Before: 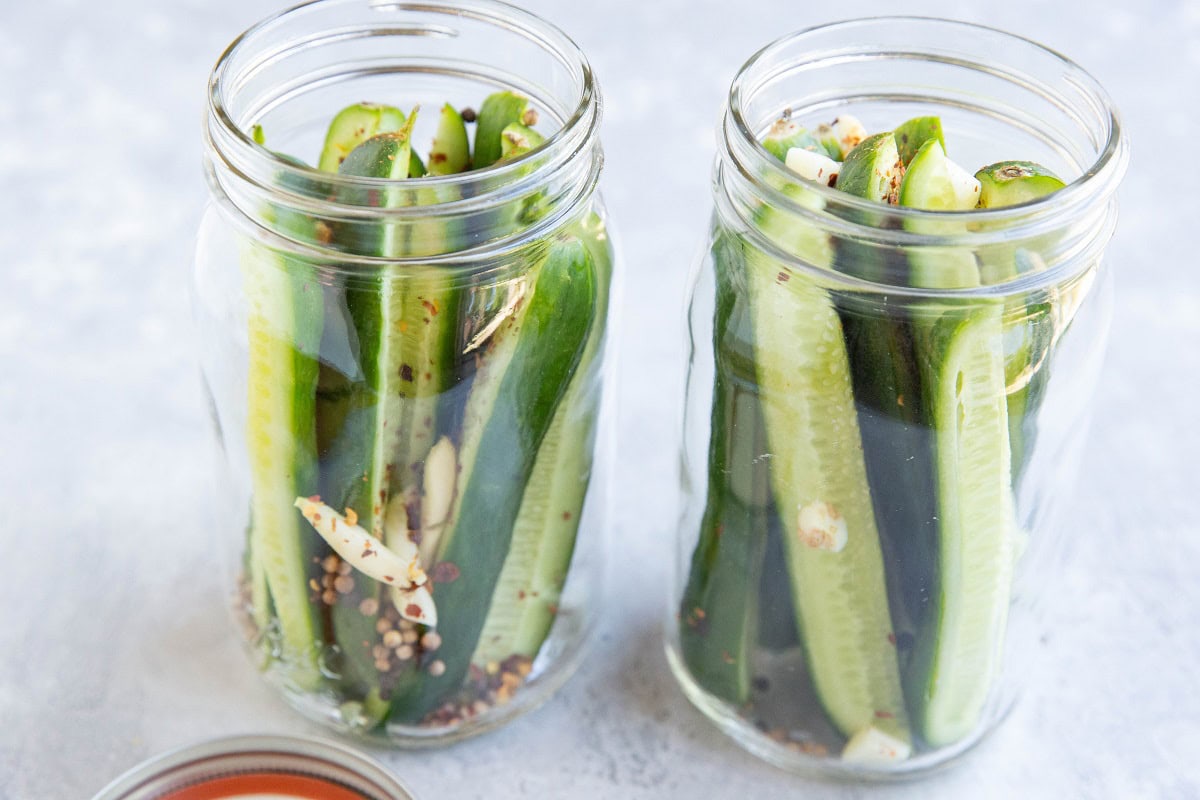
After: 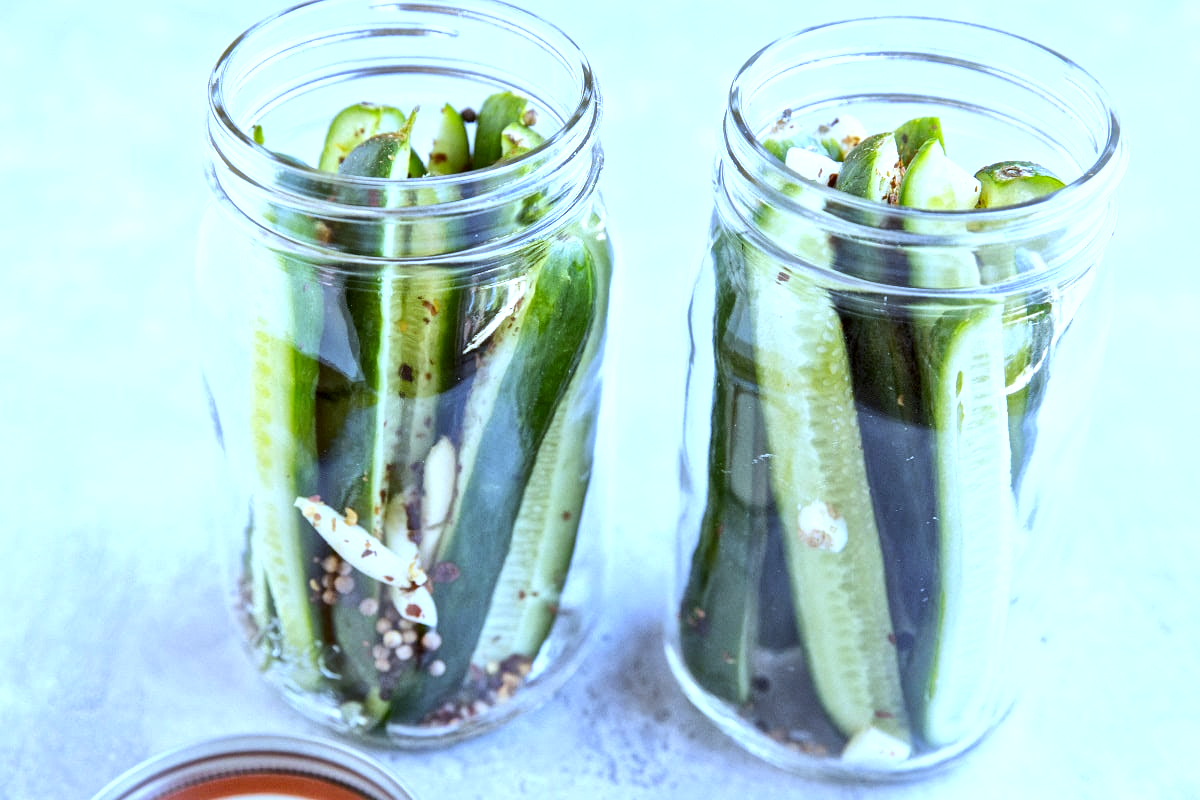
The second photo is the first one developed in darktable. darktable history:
white balance: red 0.871, blue 1.249
local contrast: mode bilateral grid, contrast 20, coarseness 19, detail 163%, midtone range 0.2
tone equalizer: -8 EV -0.417 EV, -7 EV -0.389 EV, -6 EV -0.333 EV, -5 EV -0.222 EV, -3 EV 0.222 EV, -2 EV 0.333 EV, -1 EV 0.389 EV, +0 EV 0.417 EV, edges refinement/feathering 500, mask exposure compensation -1.57 EV, preserve details no
color correction: highlights a* -2.73, highlights b* -2.09, shadows a* 2.41, shadows b* 2.73
